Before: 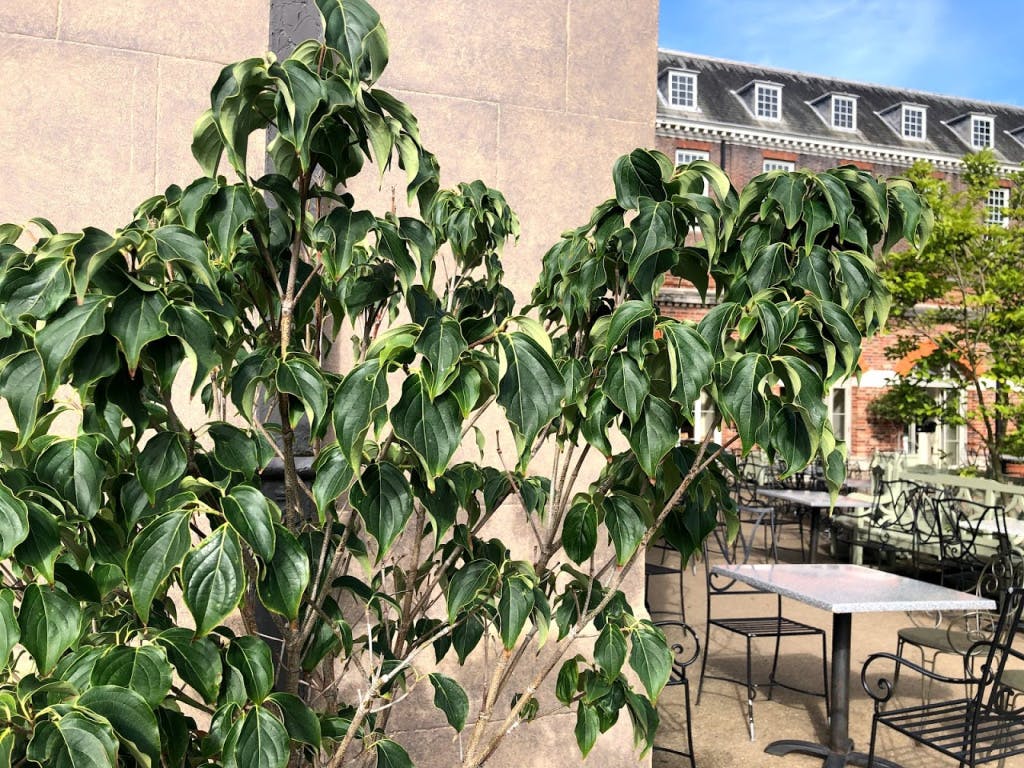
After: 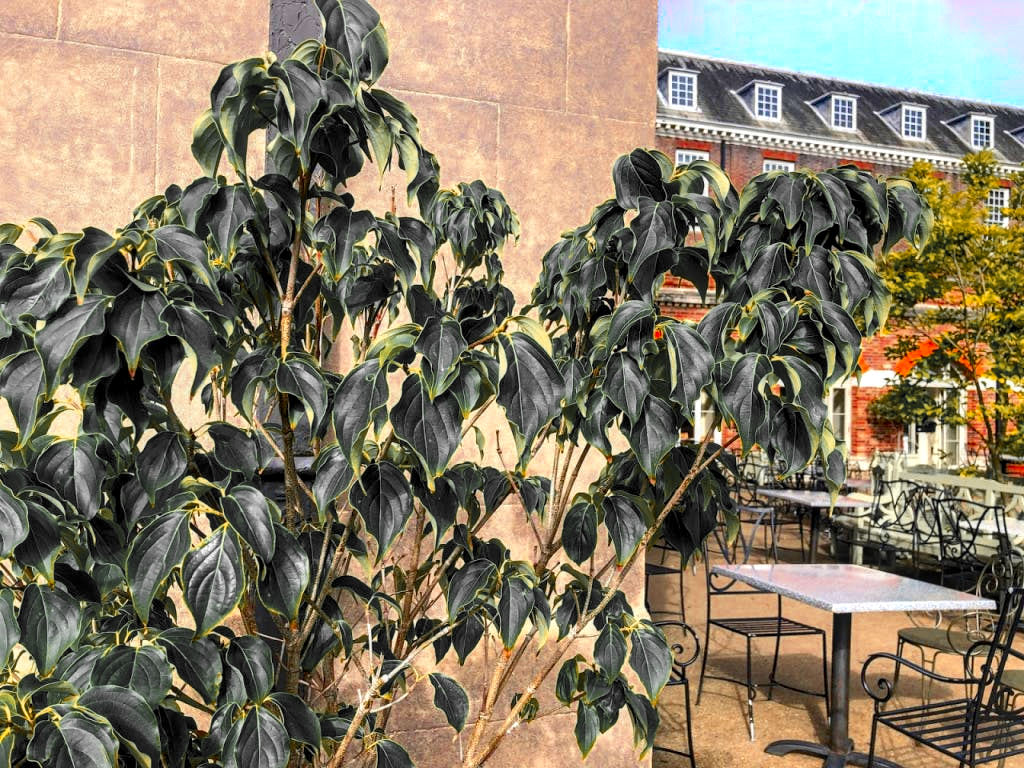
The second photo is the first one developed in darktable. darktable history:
local contrast: detail 130%
color balance rgb: linear chroma grading › global chroma 15%, perceptual saturation grading › global saturation 30%
color zones: curves: ch0 [(0, 0.363) (0.128, 0.373) (0.25, 0.5) (0.402, 0.407) (0.521, 0.525) (0.63, 0.559) (0.729, 0.662) (0.867, 0.471)]; ch1 [(0, 0.515) (0.136, 0.618) (0.25, 0.5) (0.378, 0) (0.516, 0) (0.622, 0.593) (0.737, 0.819) (0.87, 0.593)]; ch2 [(0, 0.529) (0.128, 0.471) (0.282, 0.451) (0.386, 0.662) (0.516, 0.525) (0.633, 0.554) (0.75, 0.62) (0.875, 0.441)]
